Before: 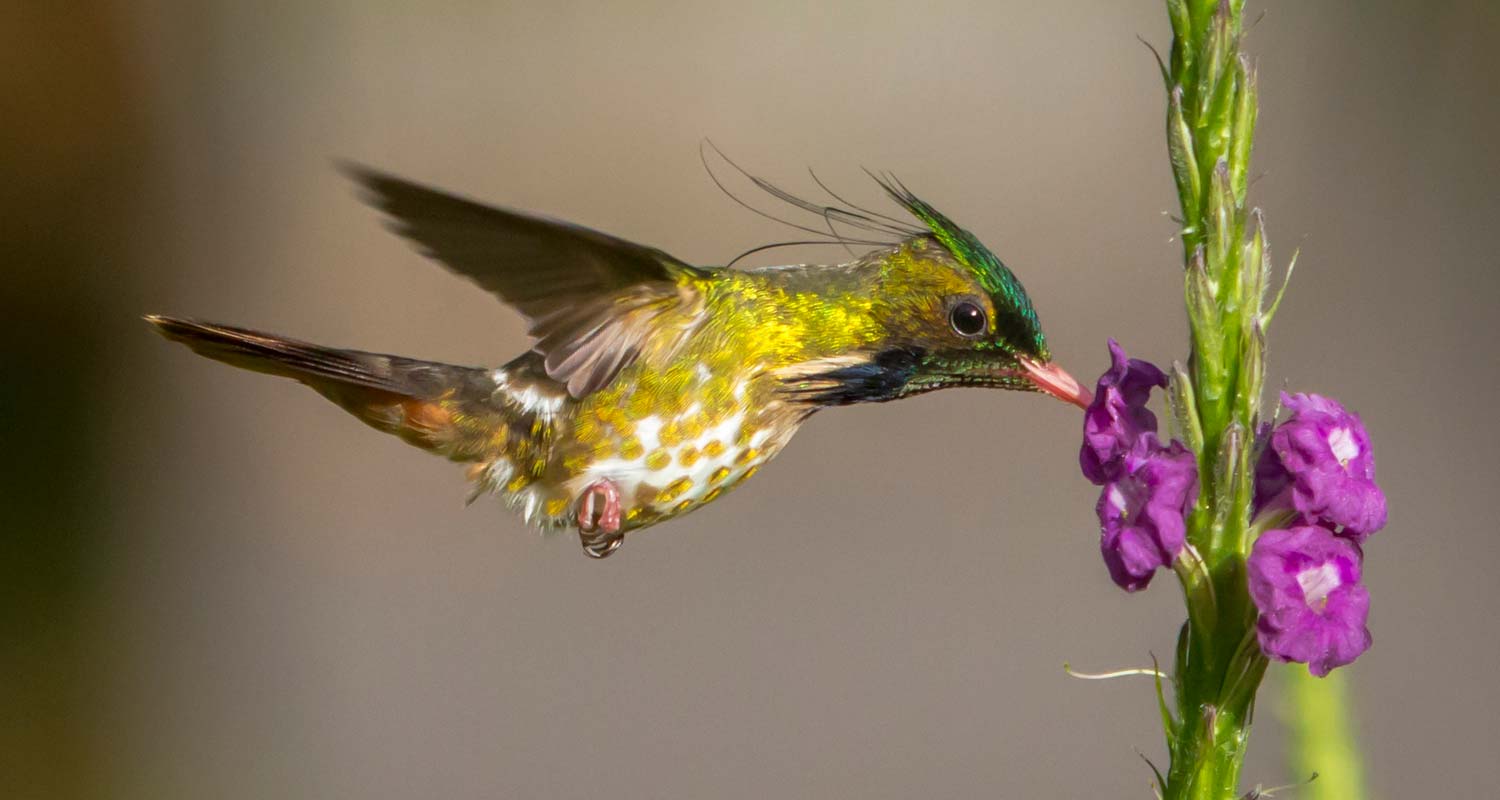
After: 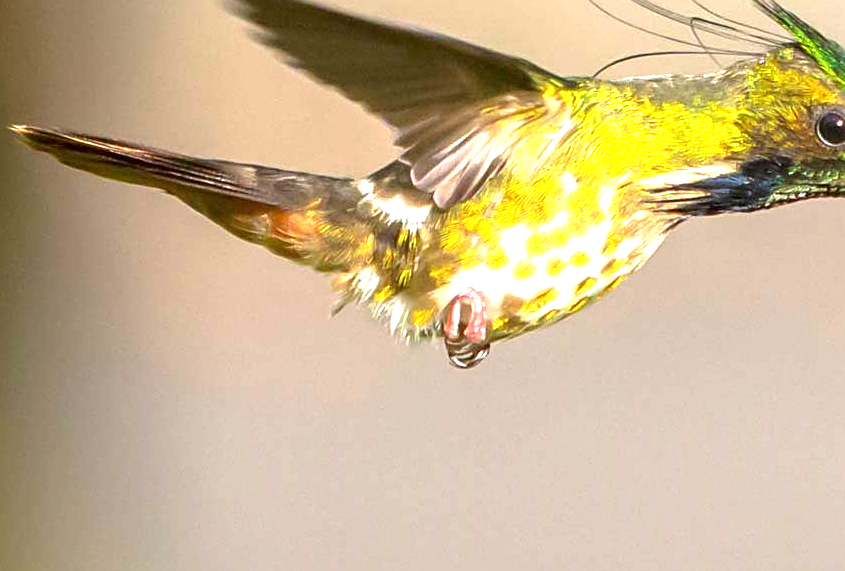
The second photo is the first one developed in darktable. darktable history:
sharpen: on, module defaults
exposure: black level correction 0, exposure 1.4 EV, compensate highlight preservation false
crop: left 8.966%, top 23.852%, right 34.699%, bottom 4.703%
